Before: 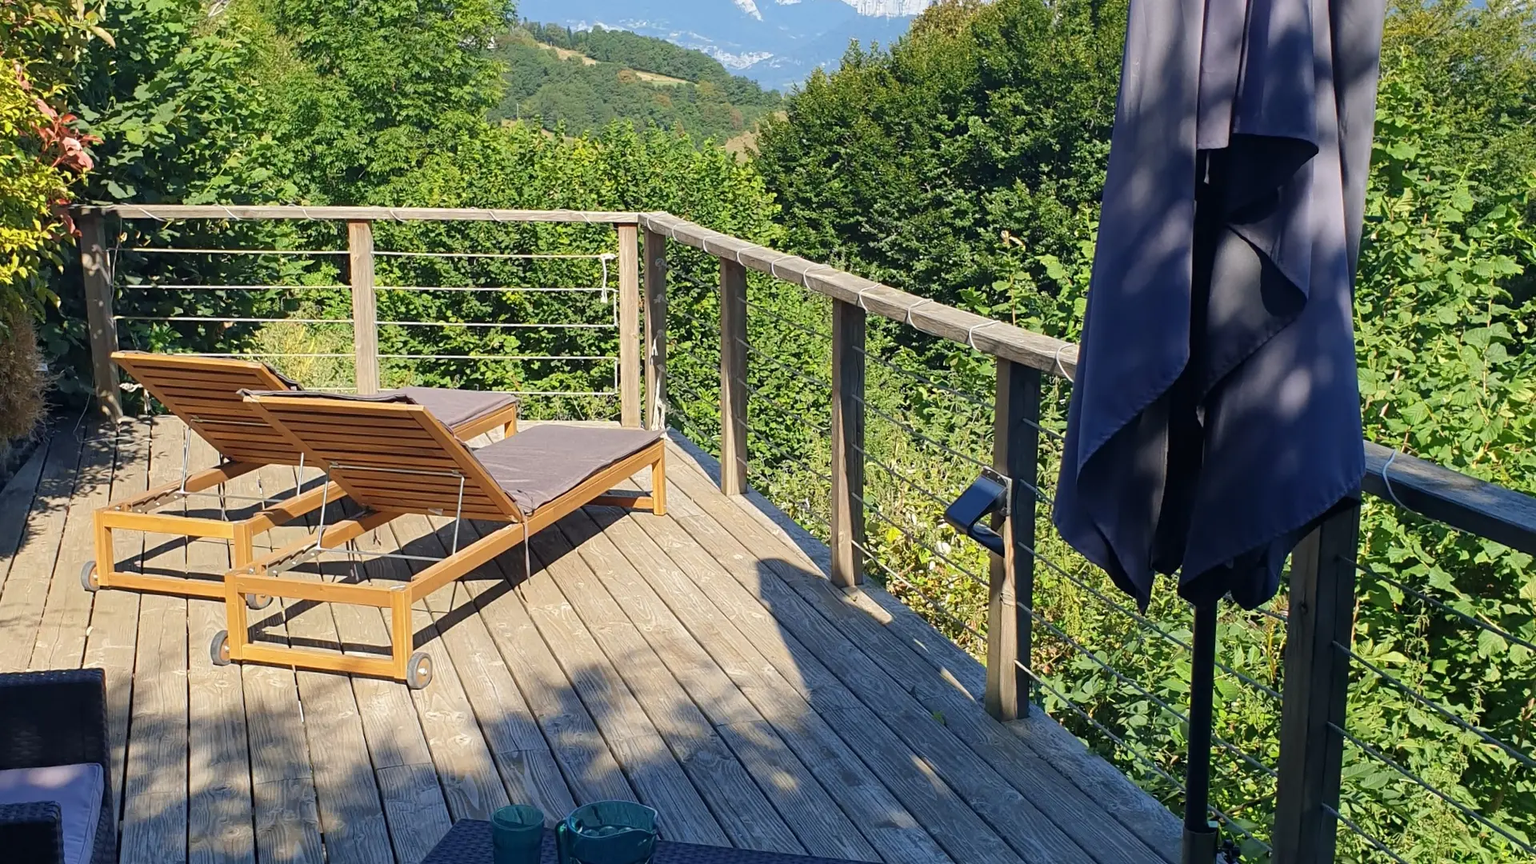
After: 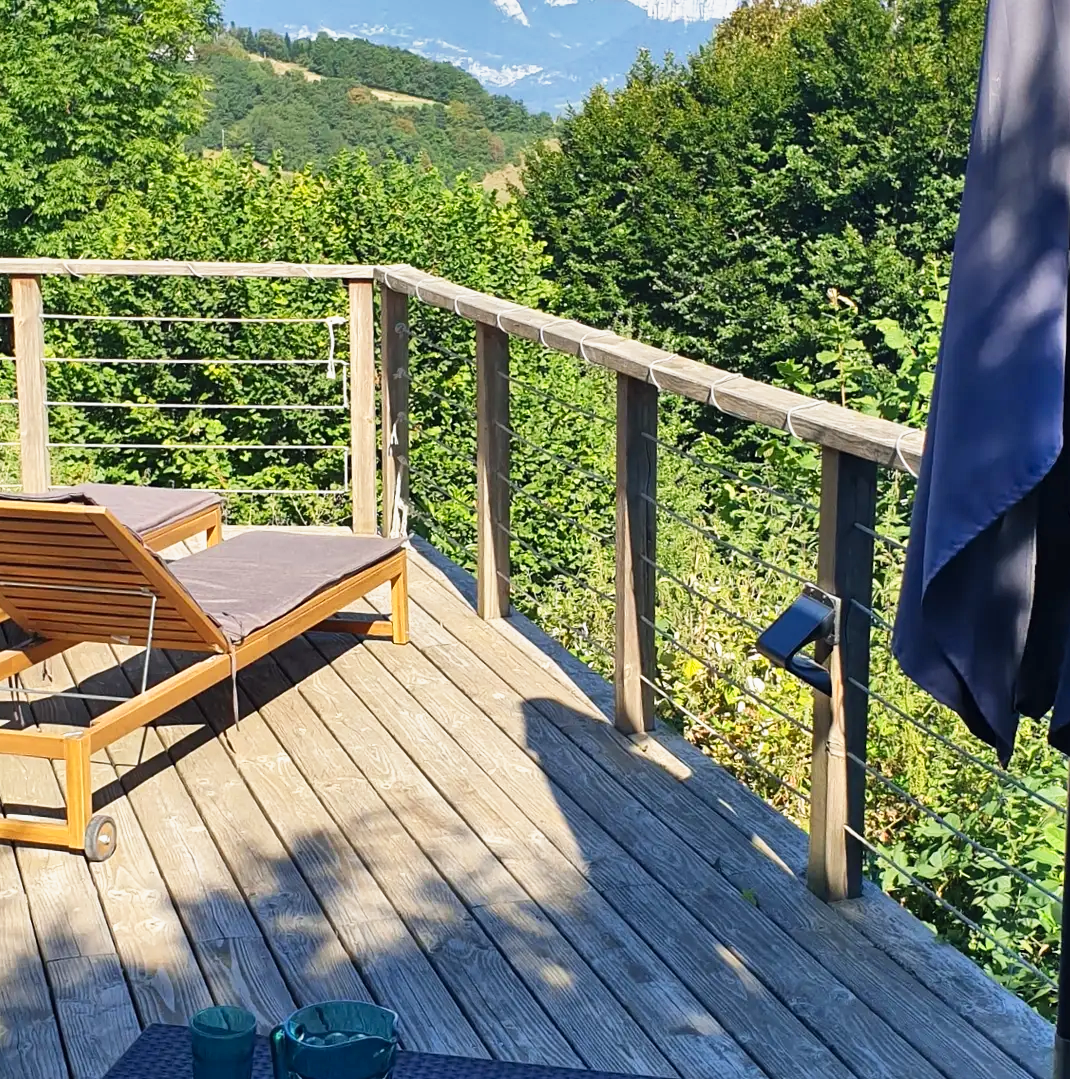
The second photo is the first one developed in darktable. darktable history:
exposure: compensate highlight preservation false
crop: left 22.132%, right 22.102%, bottom 0.015%
shadows and highlights: shadows 58.69, highlights -60.33, soften with gaussian
tone curve: curves: ch0 [(0, 0) (0.051, 0.047) (0.102, 0.099) (0.236, 0.249) (0.429, 0.473) (0.67, 0.755) (0.875, 0.948) (1, 0.985)]; ch1 [(0, 0) (0.339, 0.298) (0.402, 0.363) (0.453, 0.413) (0.485, 0.469) (0.494, 0.493) (0.504, 0.502) (0.515, 0.526) (0.563, 0.591) (0.597, 0.639) (0.834, 0.888) (1, 1)]; ch2 [(0, 0) (0.362, 0.353) (0.425, 0.439) (0.501, 0.501) (0.537, 0.538) (0.58, 0.59) (0.642, 0.669) (0.773, 0.856) (1, 1)], preserve colors none
